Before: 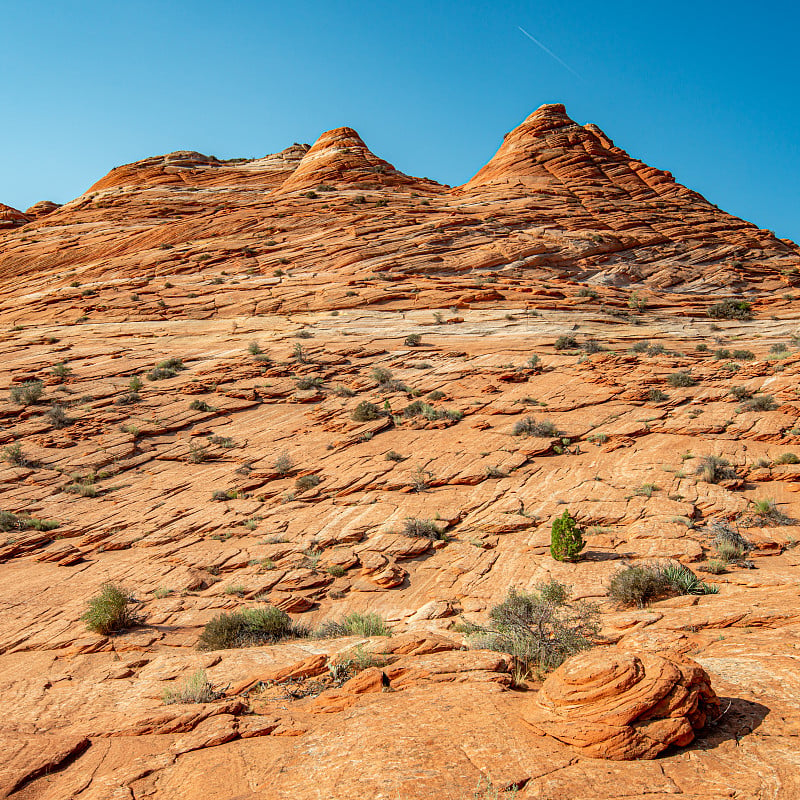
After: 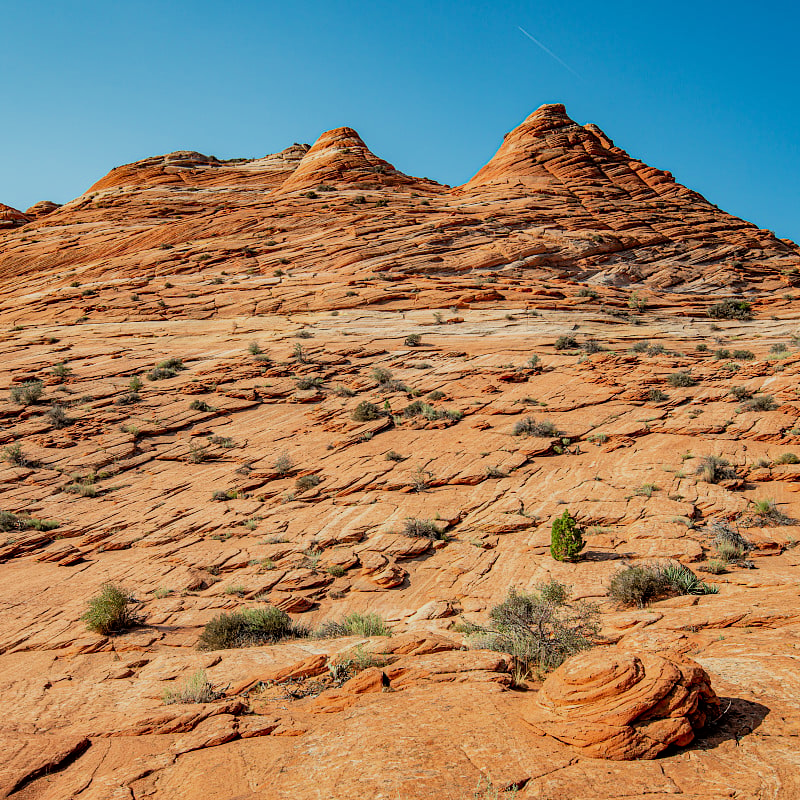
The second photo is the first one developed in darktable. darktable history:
shadows and highlights: soften with gaussian
filmic rgb: threshold 3 EV, hardness 4.17, latitude 50%, contrast 1.1, preserve chrominance max RGB, color science v6 (2022), contrast in shadows safe, contrast in highlights safe, enable highlight reconstruction true
